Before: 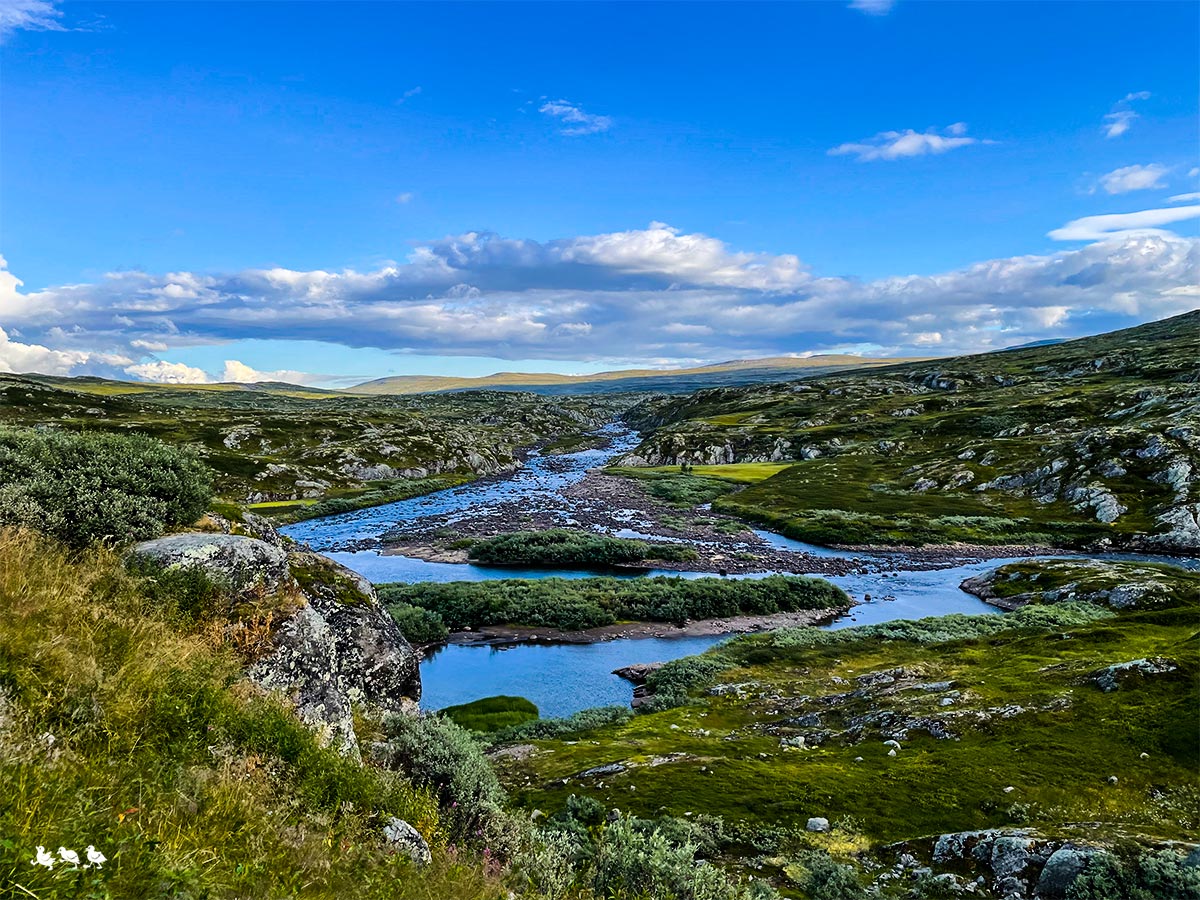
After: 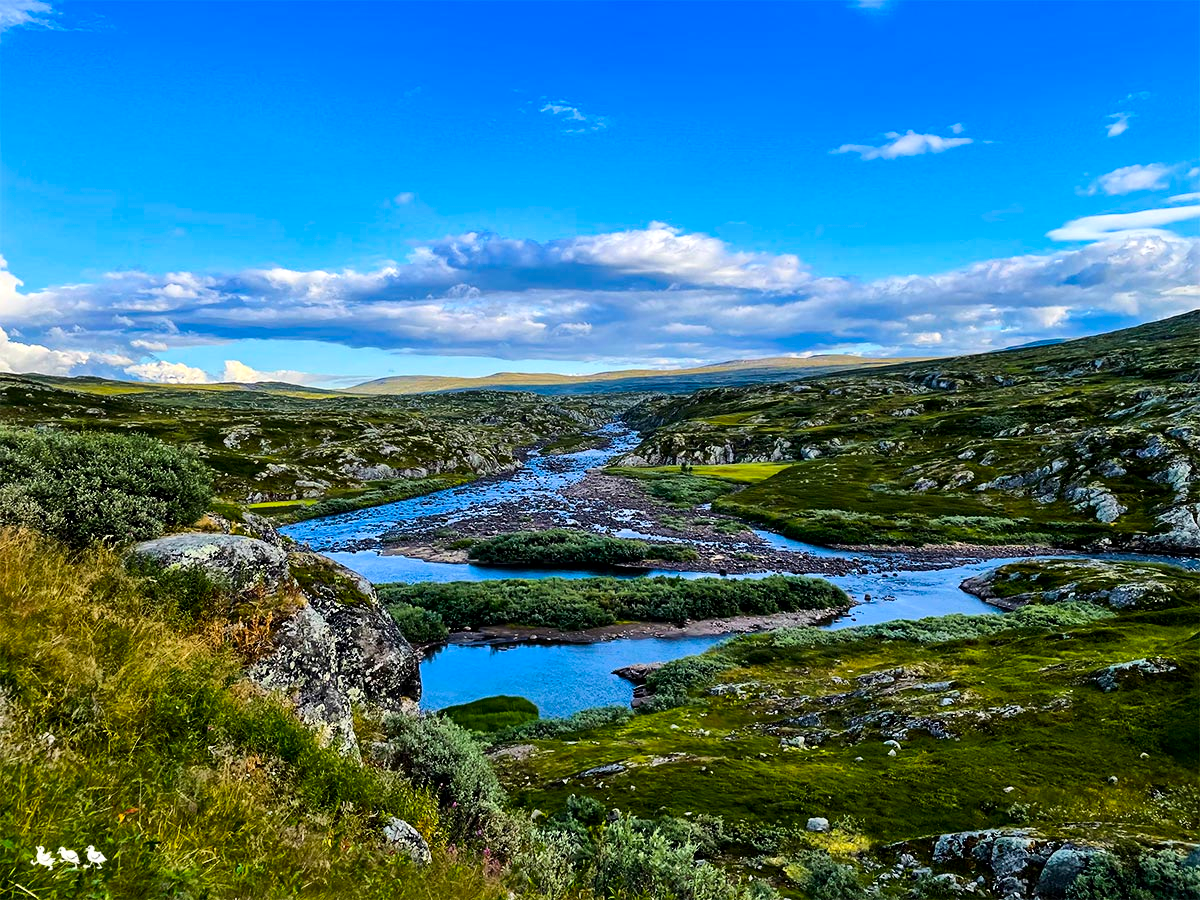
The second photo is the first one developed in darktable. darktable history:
contrast brightness saturation: contrast 0.095, saturation 0.27
local contrast: mode bilateral grid, contrast 19, coarseness 50, detail 120%, midtone range 0.2
